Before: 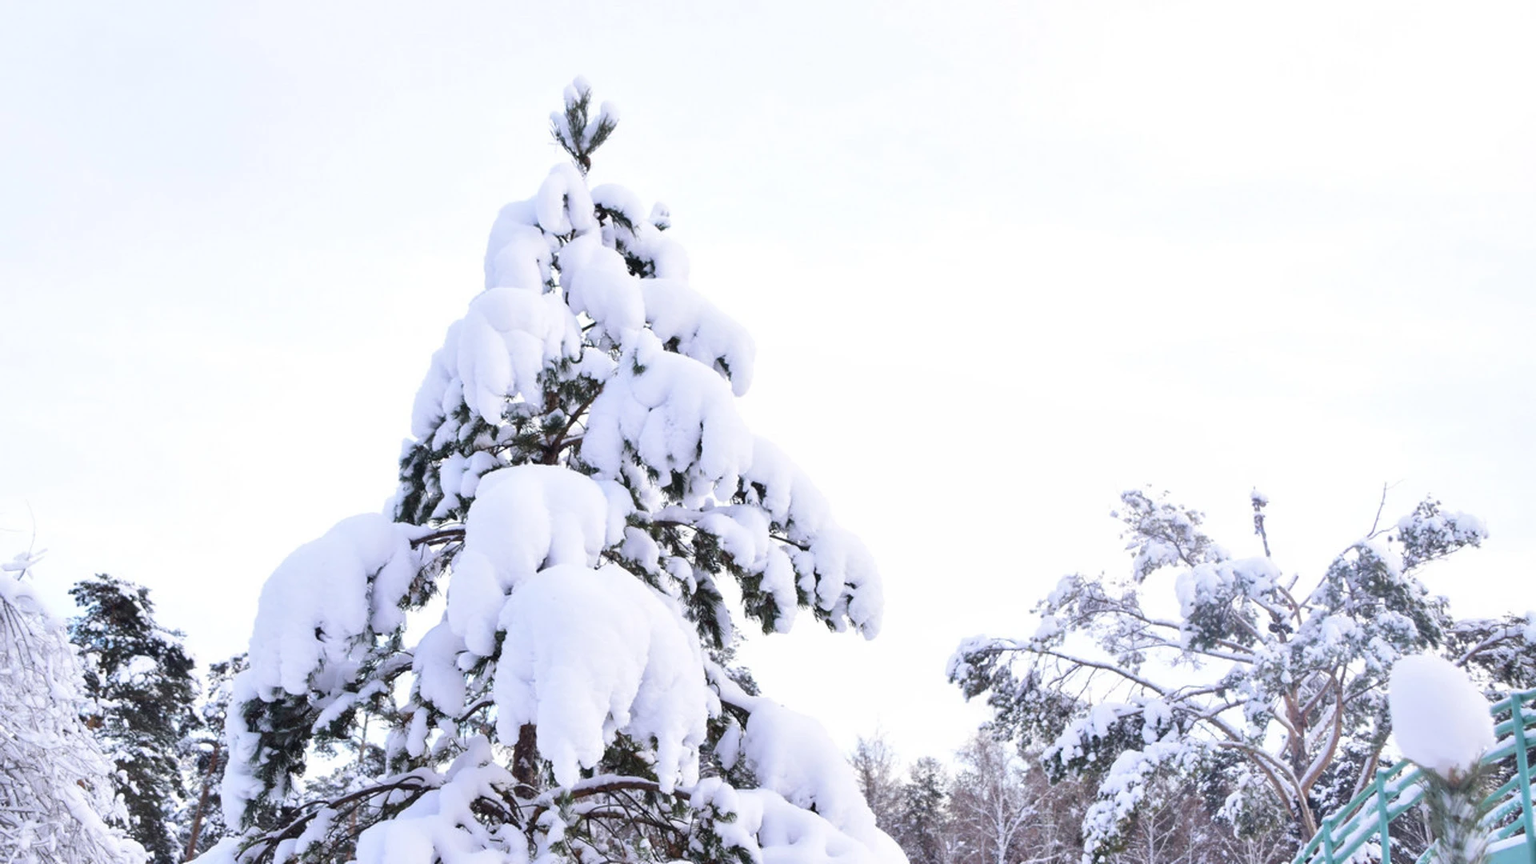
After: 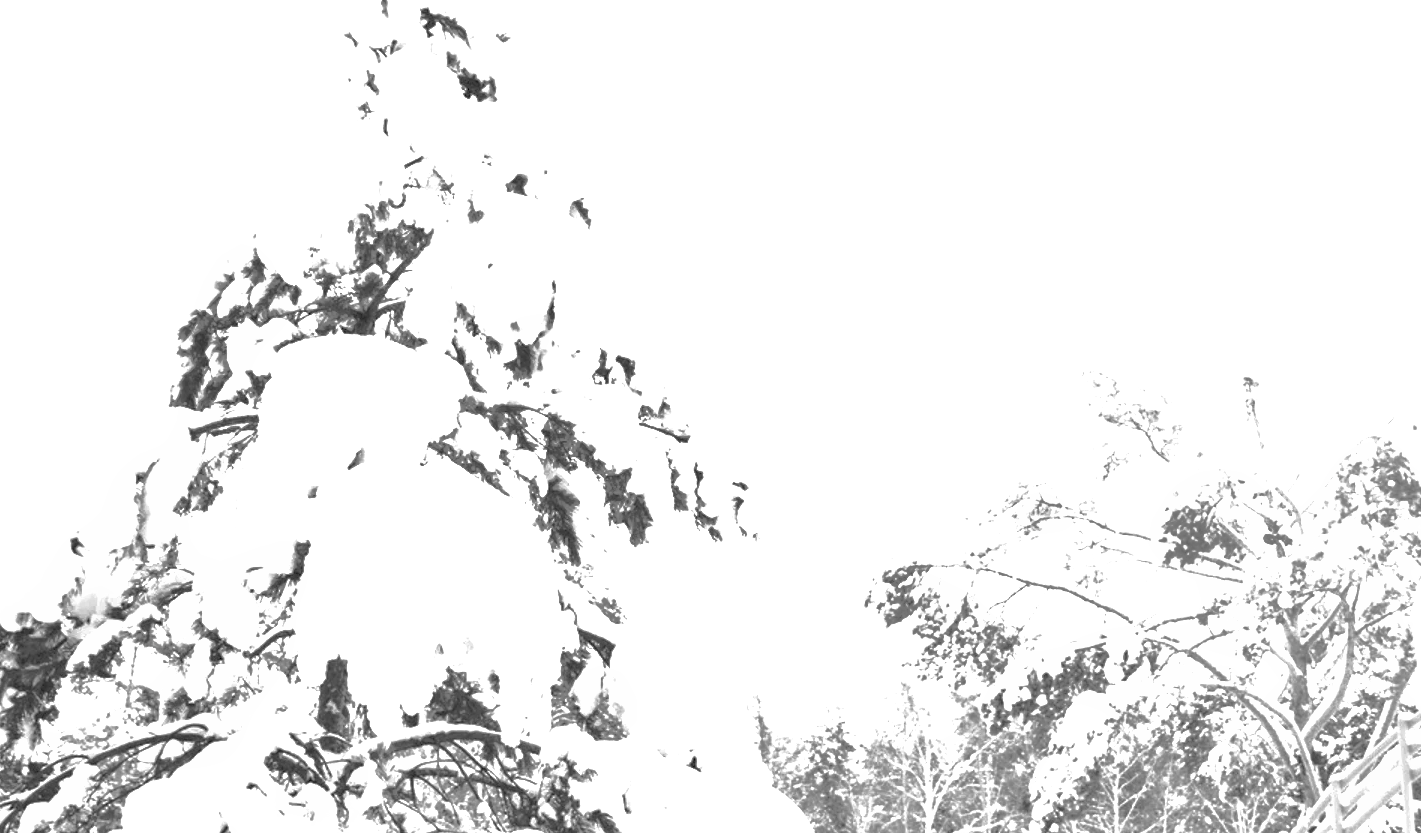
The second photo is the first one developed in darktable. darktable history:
exposure: black level correction 0, exposure 1.45 EV, compensate exposure bias true, compensate highlight preservation false
contrast brightness saturation: saturation 0.5
shadows and highlights: on, module defaults
crop: left 16.871%, top 22.857%, right 9.116%
monochrome: on, module defaults
